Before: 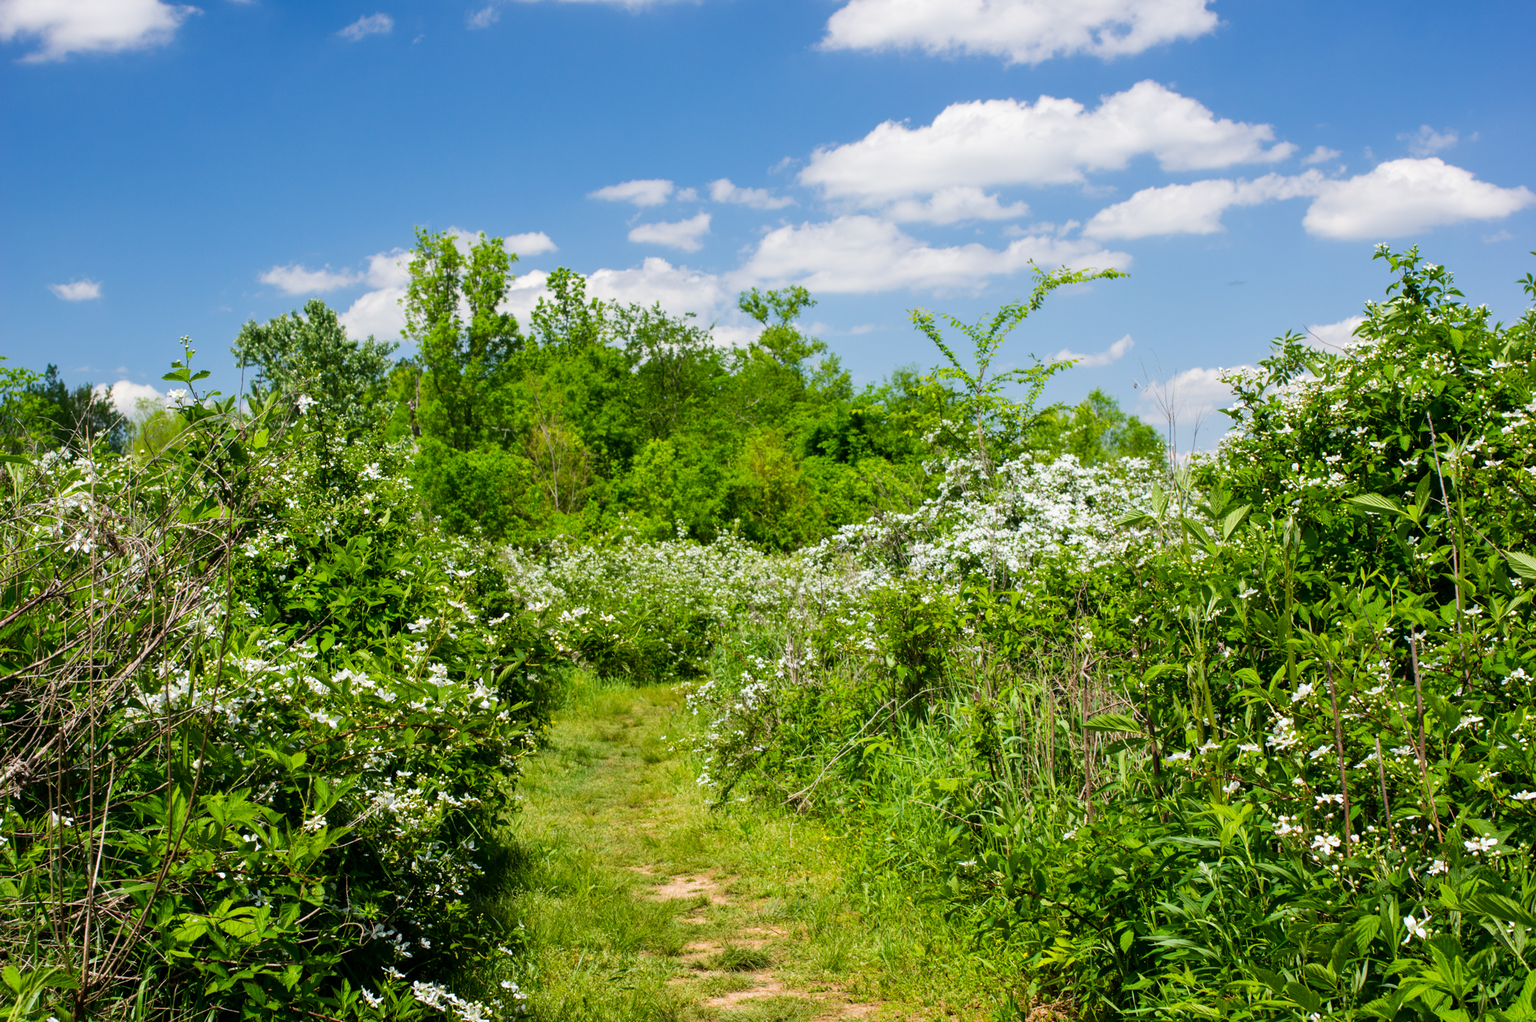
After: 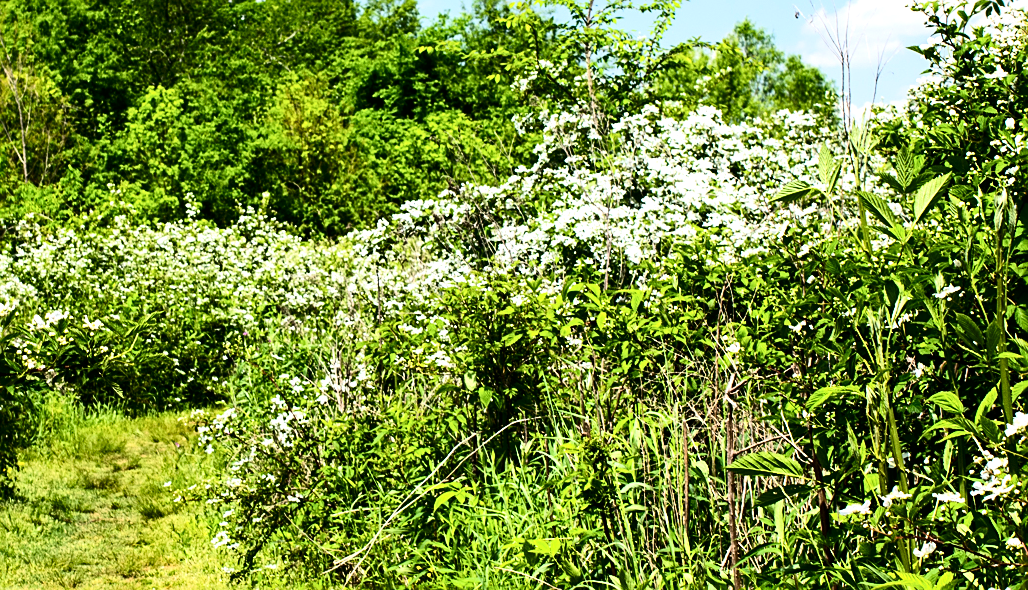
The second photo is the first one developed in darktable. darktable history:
crop: left 35.048%, top 36.654%, right 14.722%, bottom 20.002%
tone curve: curves: ch0 [(0, 0) (0.042, 0.01) (0.223, 0.123) (0.59, 0.574) (0.802, 0.868) (1, 1)], color space Lab, independent channels
sharpen: on, module defaults
tone equalizer: -8 EV -0.773 EV, -7 EV -0.717 EV, -6 EV -0.614 EV, -5 EV -0.422 EV, -3 EV 0.403 EV, -2 EV 0.6 EV, -1 EV 0.692 EV, +0 EV 0.754 EV, edges refinement/feathering 500, mask exposure compensation -1.57 EV, preserve details no
